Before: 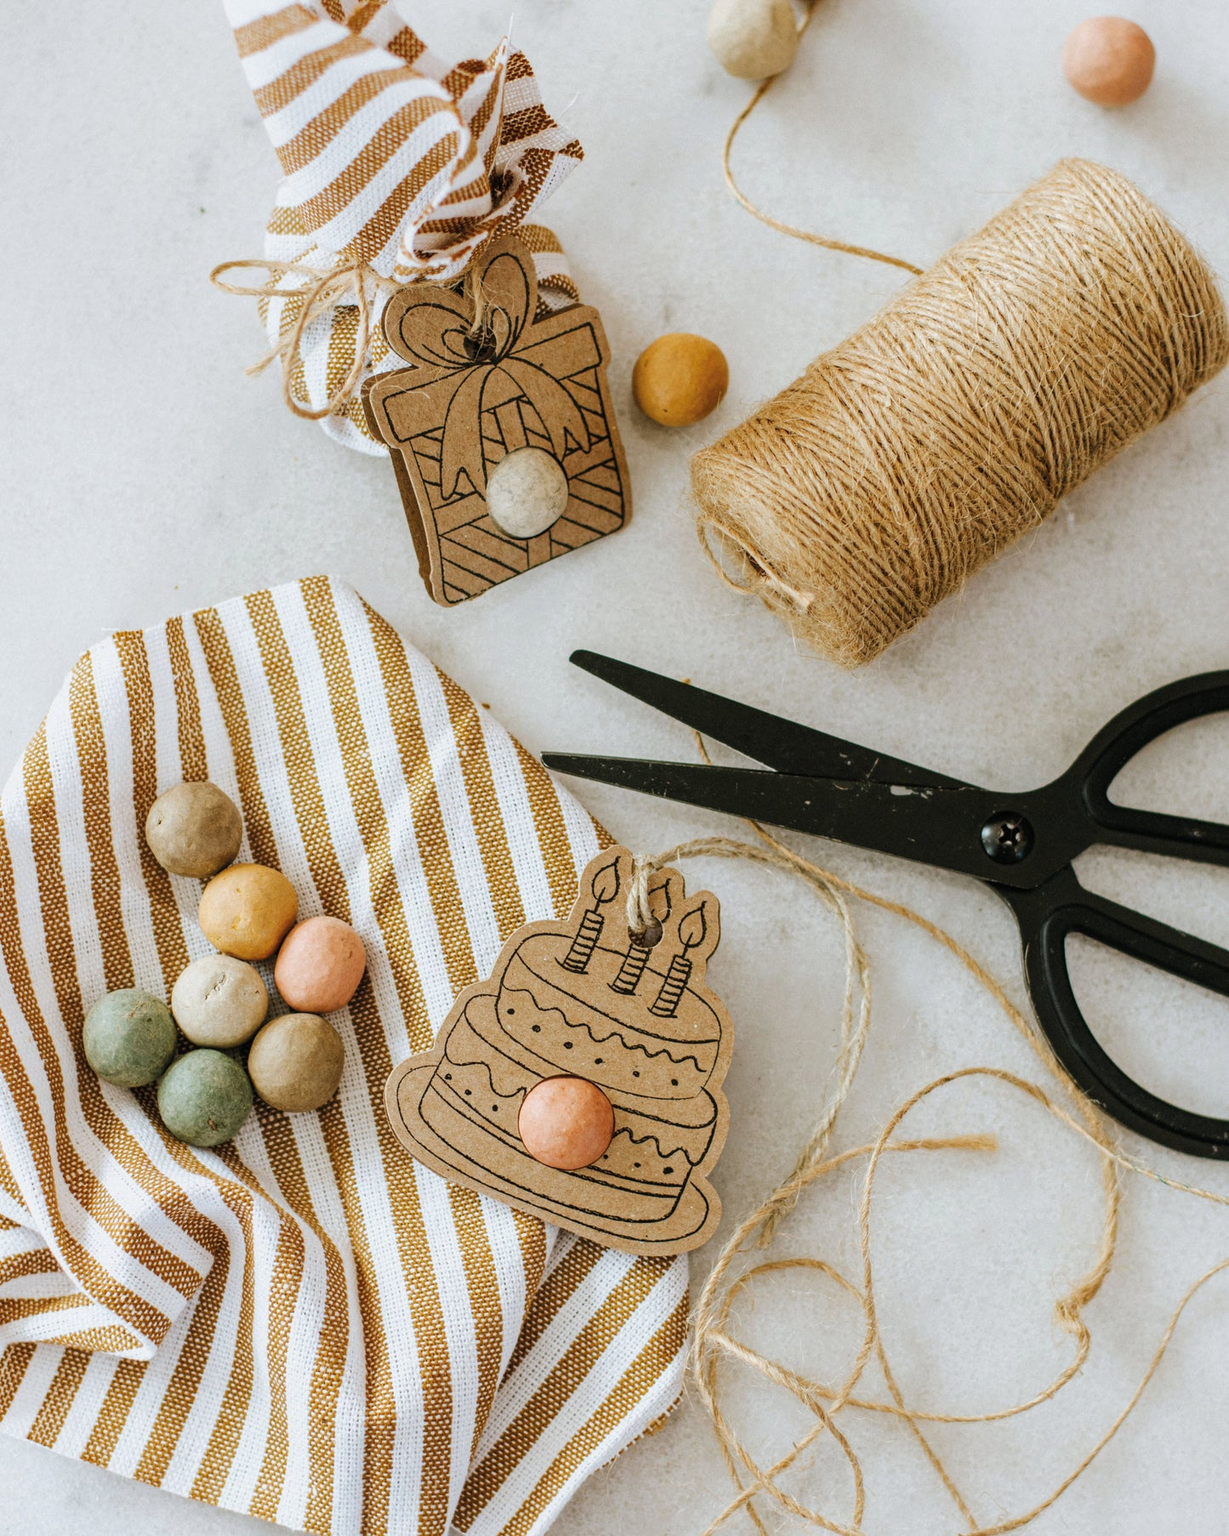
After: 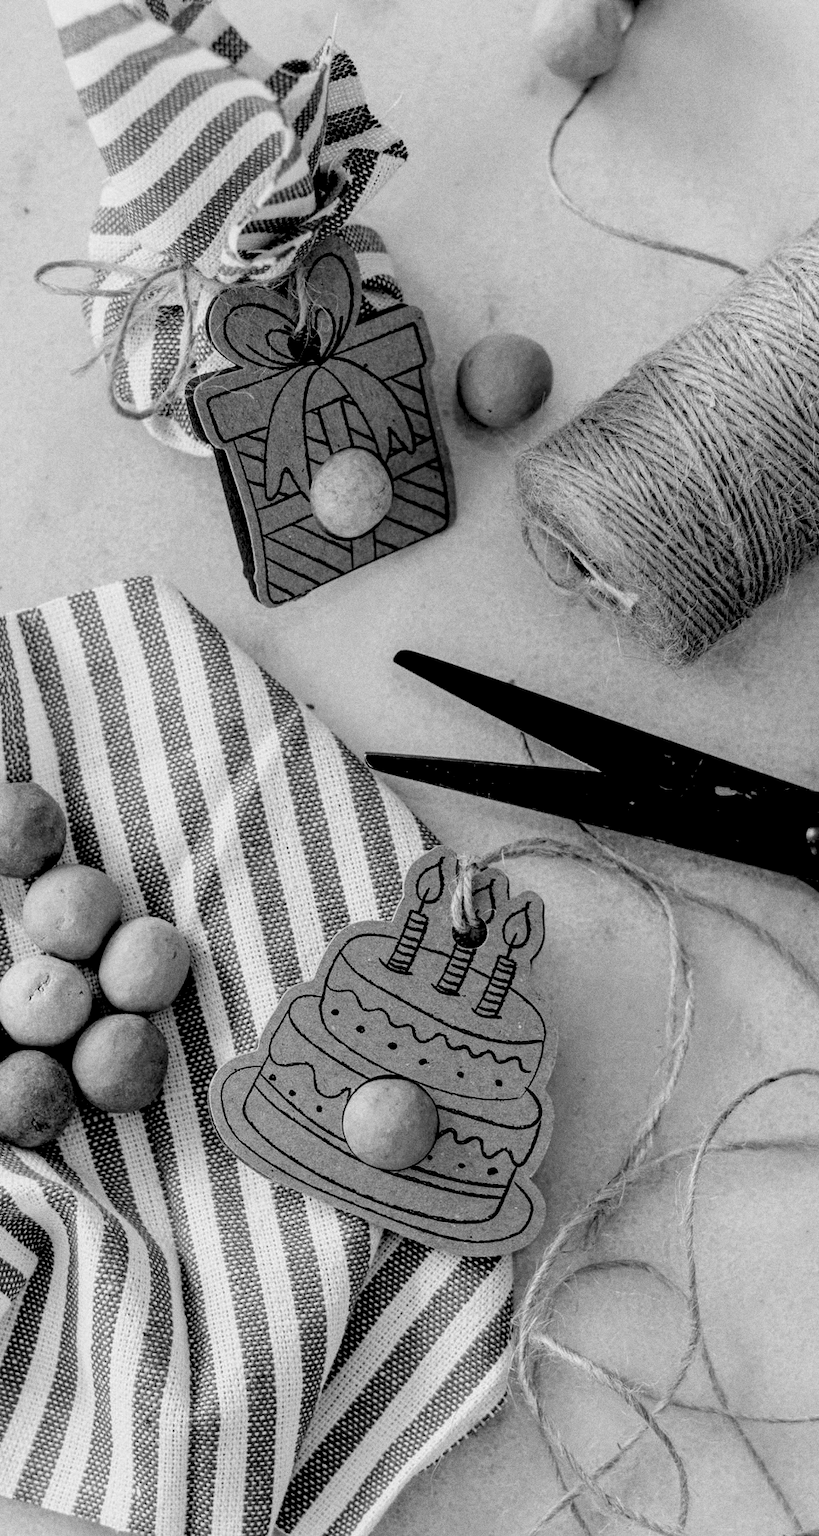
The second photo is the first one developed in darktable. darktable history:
contrast brightness saturation: contrast -0.03, brightness -0.59, saturation -1
levels: levels [0.072, 0.414, 0.976]
crop and rotate: left 14.385%, right 18.948%
grain: coarseness 0.09 ISO
